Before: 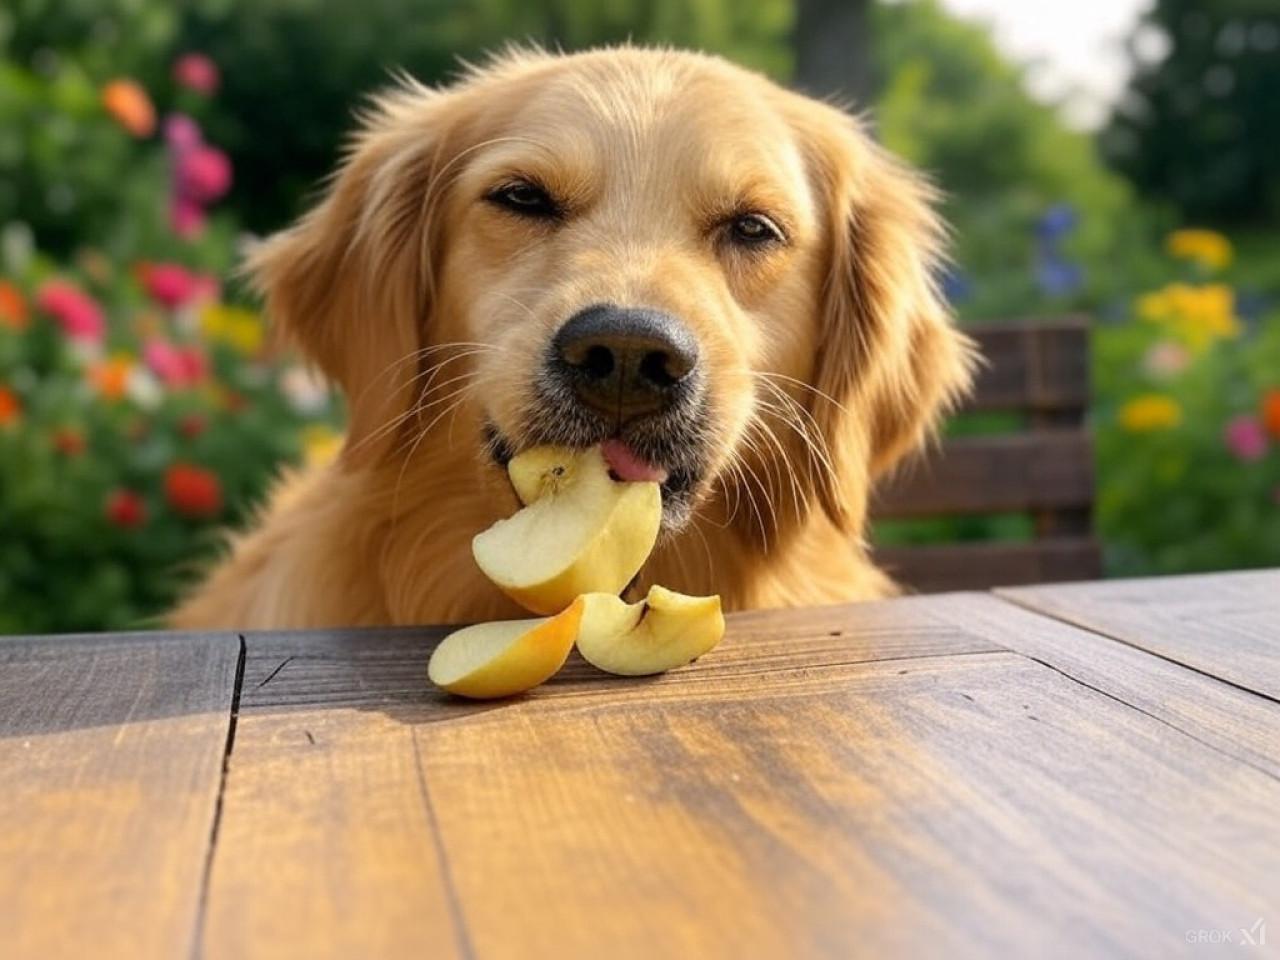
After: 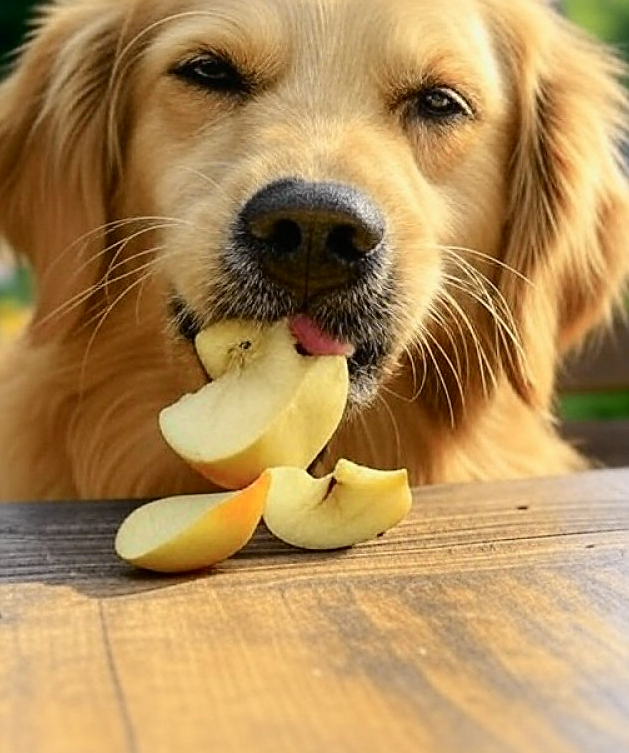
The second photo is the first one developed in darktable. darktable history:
sharpen: on, module defaults
tone curve: curves: ch0 [(0, 0.008) (0.107, 0.091) (0.283, 0.287) (0.461, 0.498) (0.64, 0.679) (0.822, 0.841) (0.998, 0.978)]; ch1 [(0, 0) (0.316, 0.349) (0.466, 0.442) (0.502, 0.5) (0.527, 0.519) (0.561, 0.553) (0.608, 0.629) (0.669, 0.704) (0.859, 0.899) (1, 1)]; ch2 [(0, 0) (0.33, 0.301) (0.421, 0.443) (0.473, 0.498) (0.502, 0.504) (0.522, 0.525) (0.592, 0.61) (0.705, 0.7) (1, 1)], color space Lab, independent channels, preserve colors none
crop and rotate: angle 0.016°, left 24.465%, top 13.199%, right 26.385%, bottom 8.336%
